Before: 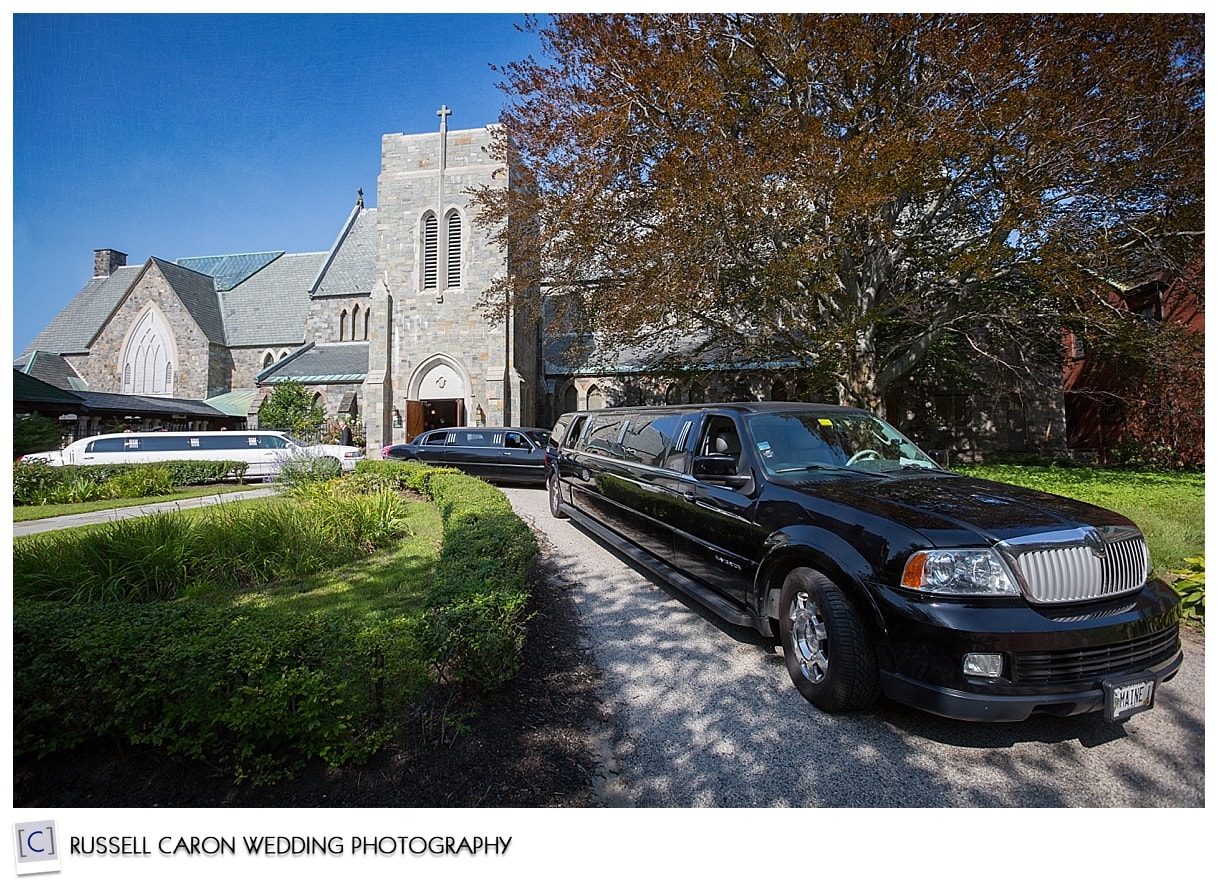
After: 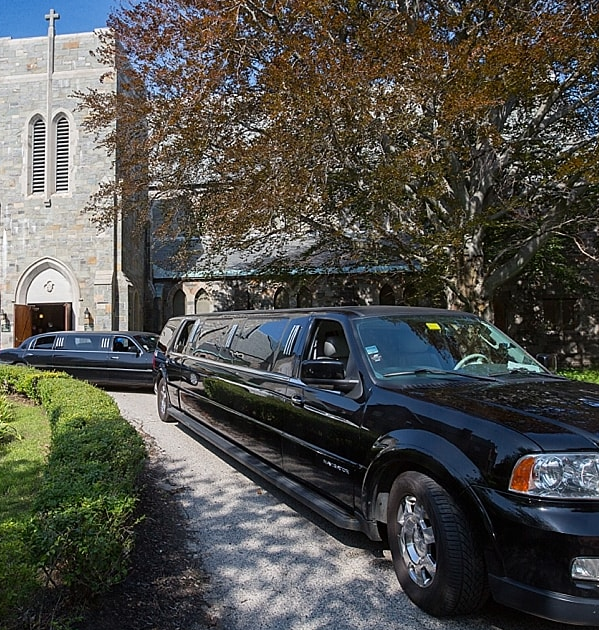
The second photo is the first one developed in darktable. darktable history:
crop: left 32.201%, top 10.929%, right 18.57%, bottom 17.607%
